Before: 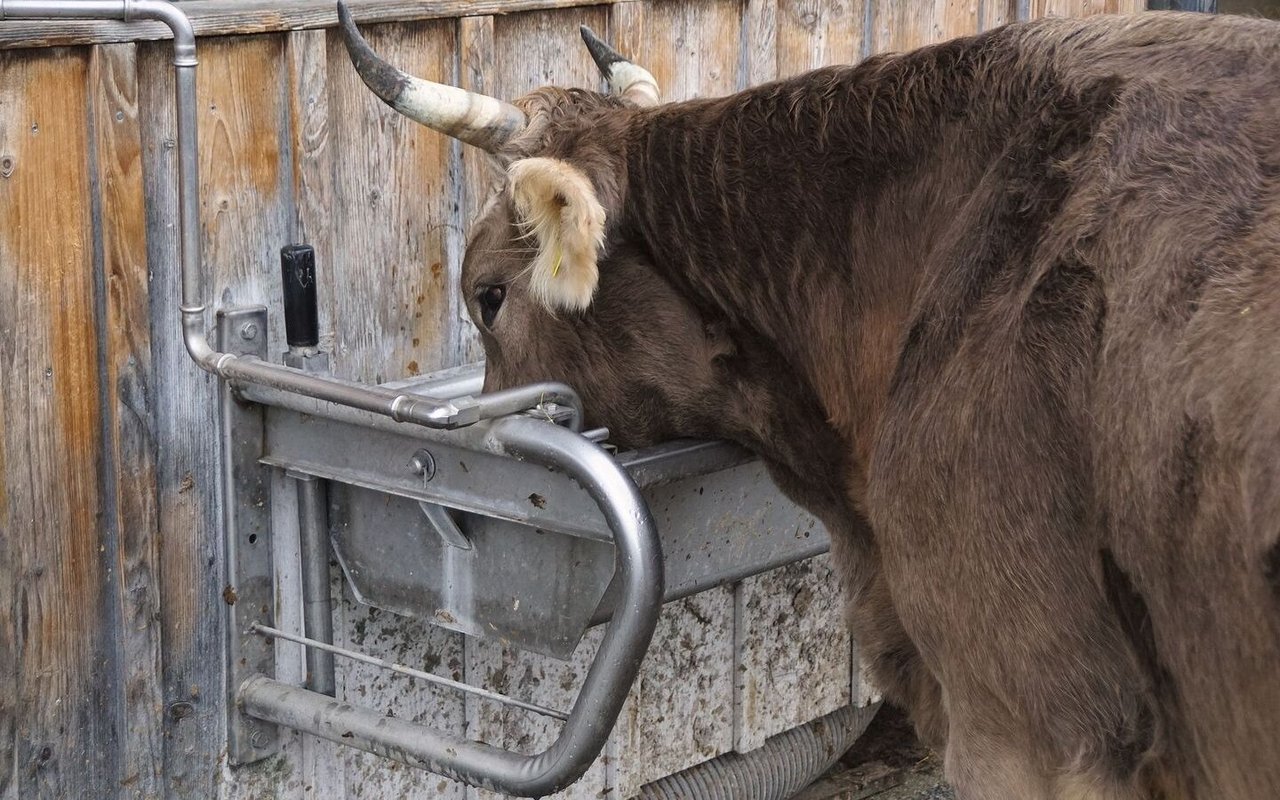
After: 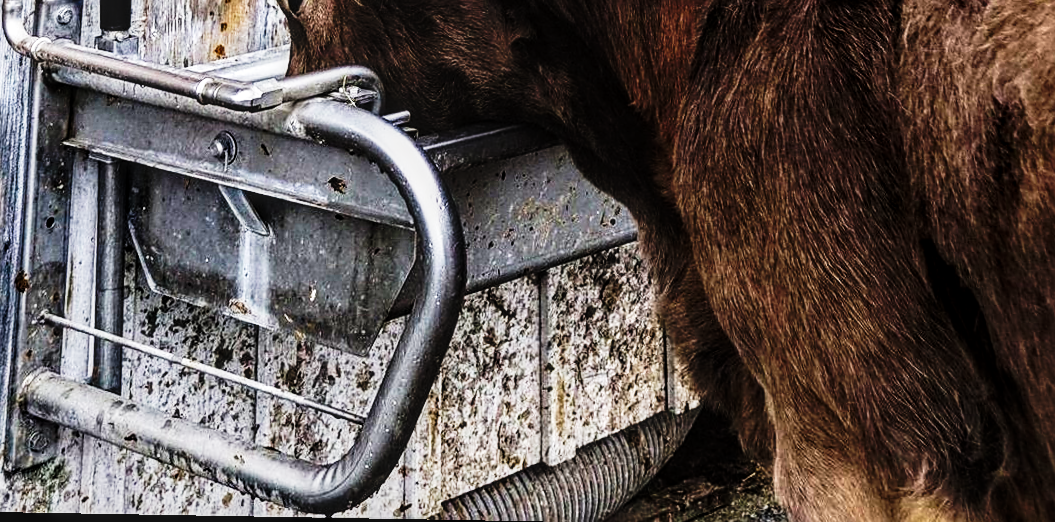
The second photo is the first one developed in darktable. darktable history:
crop and rotate: left 17.299%, top 35.115%, right 7.015%, bottom 1.024%
tone curve: curves: ch0 [(0, 0) (0.003, 0.01) (0.011, 0.01) (0.025, 0.011) (0.044, 0.014) (0.069, 0.018) (0.1, 0.022) (0.136, 0.026) (0.177, 0.035) (0.224, 0.051) (0.277, 0.085) (0.335, 0.158) (0.399, 0.299) (0.468, 0.457) (0.543, 0.634) (0.623, 0.801) (0.709, 0.904) (0.801, 0.963) (0.898, 0.986) (1, 1)], preserve colors none
rotate and perspective: rotation 0.128°, lens shift (vertical) -0.181, lens shift (horizontal) -0.044, shear 0.001, automatic cropping off
sharpen: on, module defaults
local contrast: detail 130%
